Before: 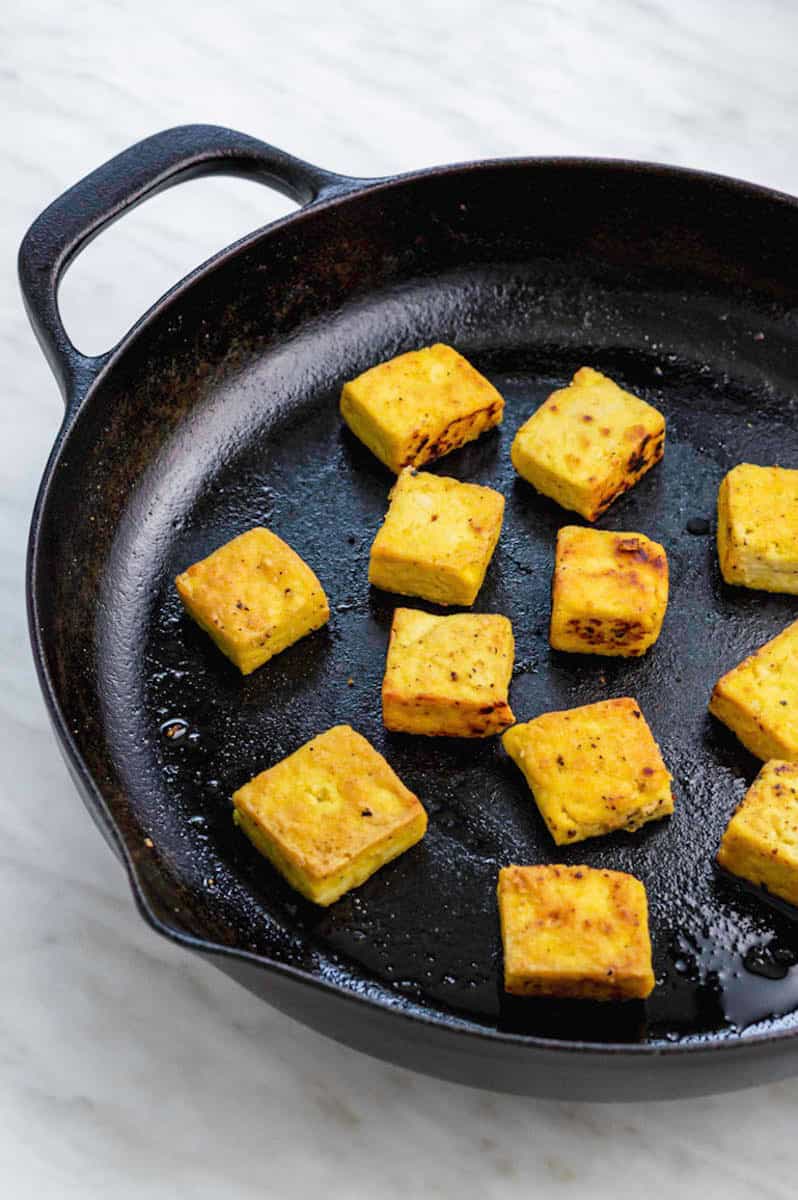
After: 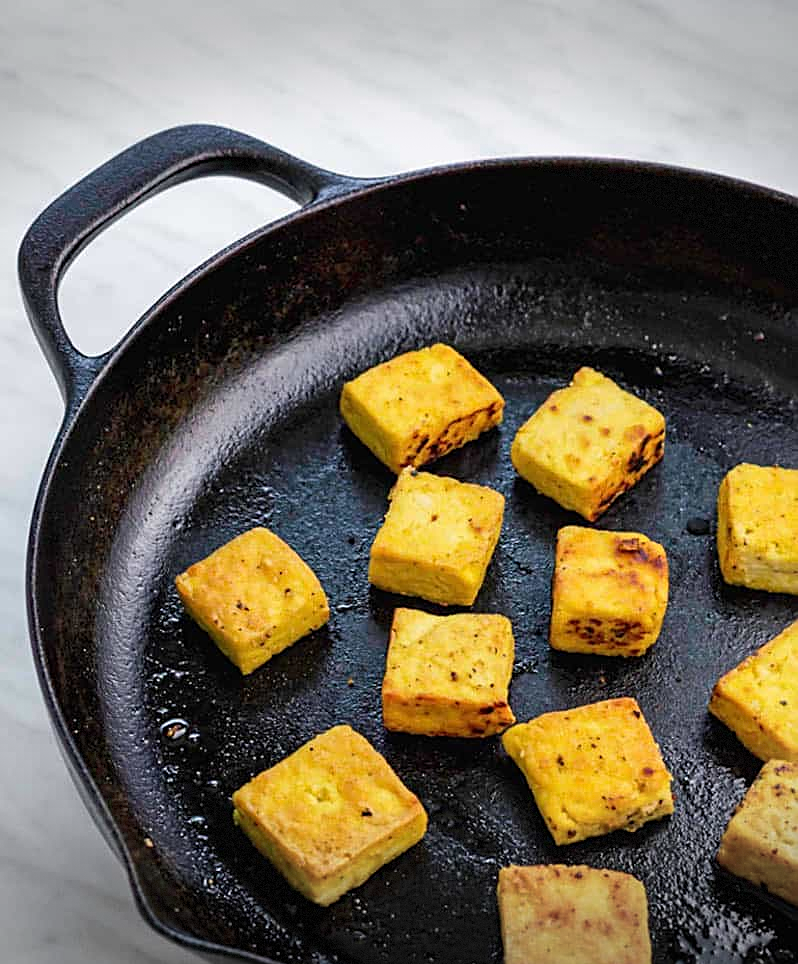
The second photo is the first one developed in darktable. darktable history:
vignetting: fall-off start 100%, brightness -0.406, saturation -0.3, width/height ratio 1.324, dithering 8-bit output, unbound false
sharpen: on, module defaults
crop: bottom 19.644%
